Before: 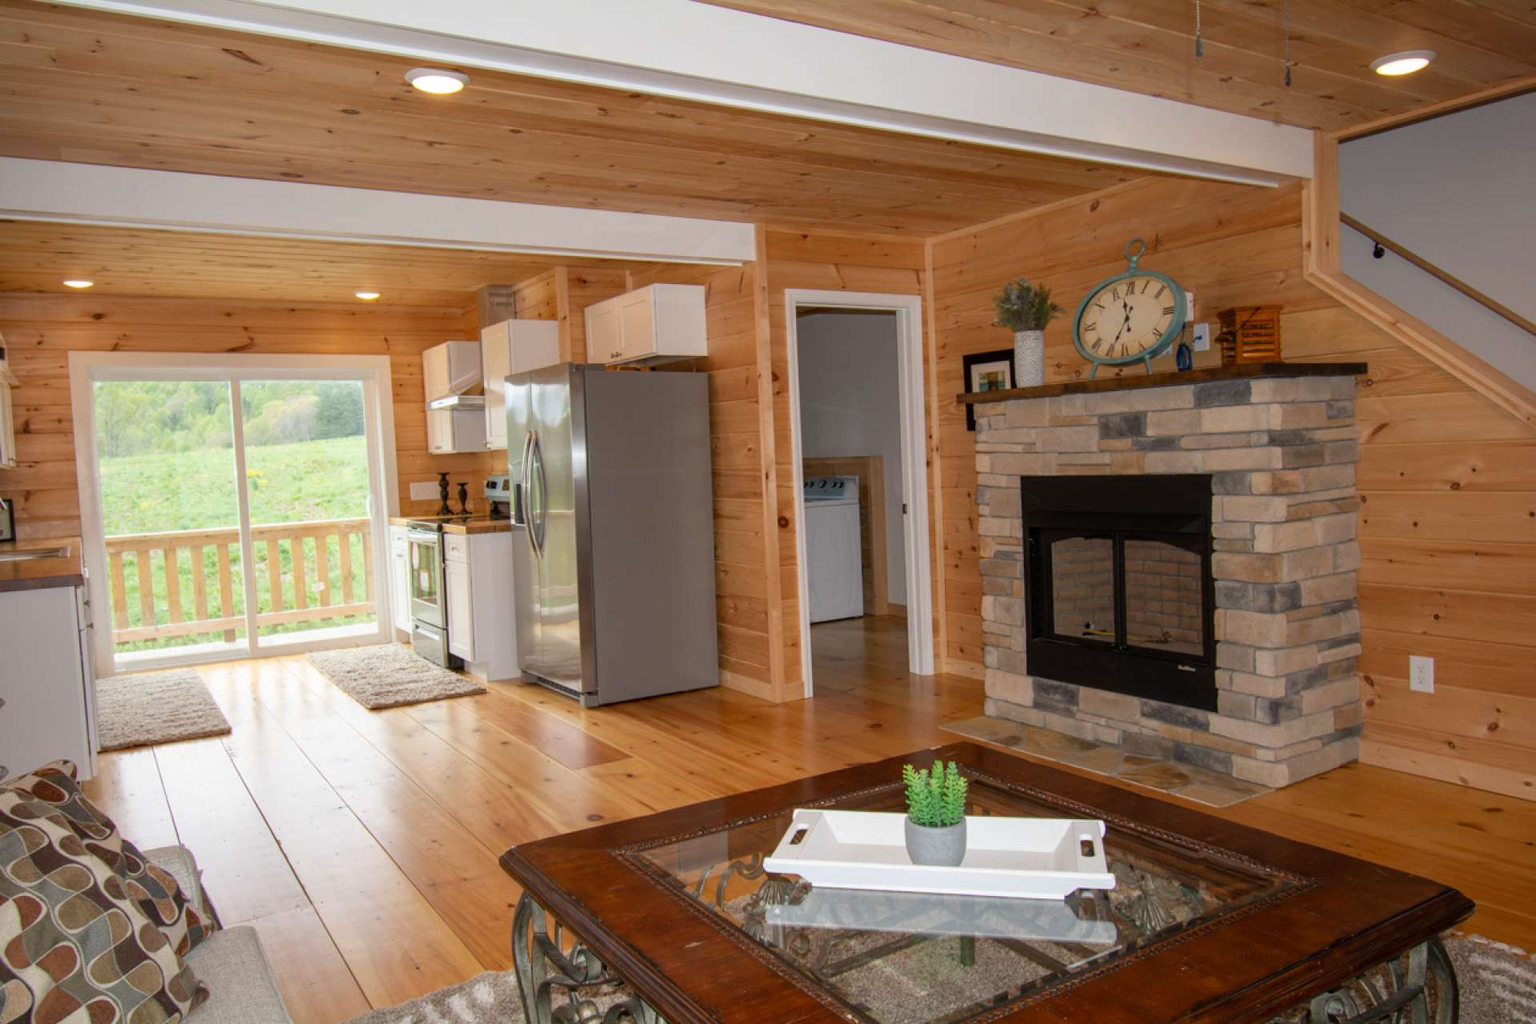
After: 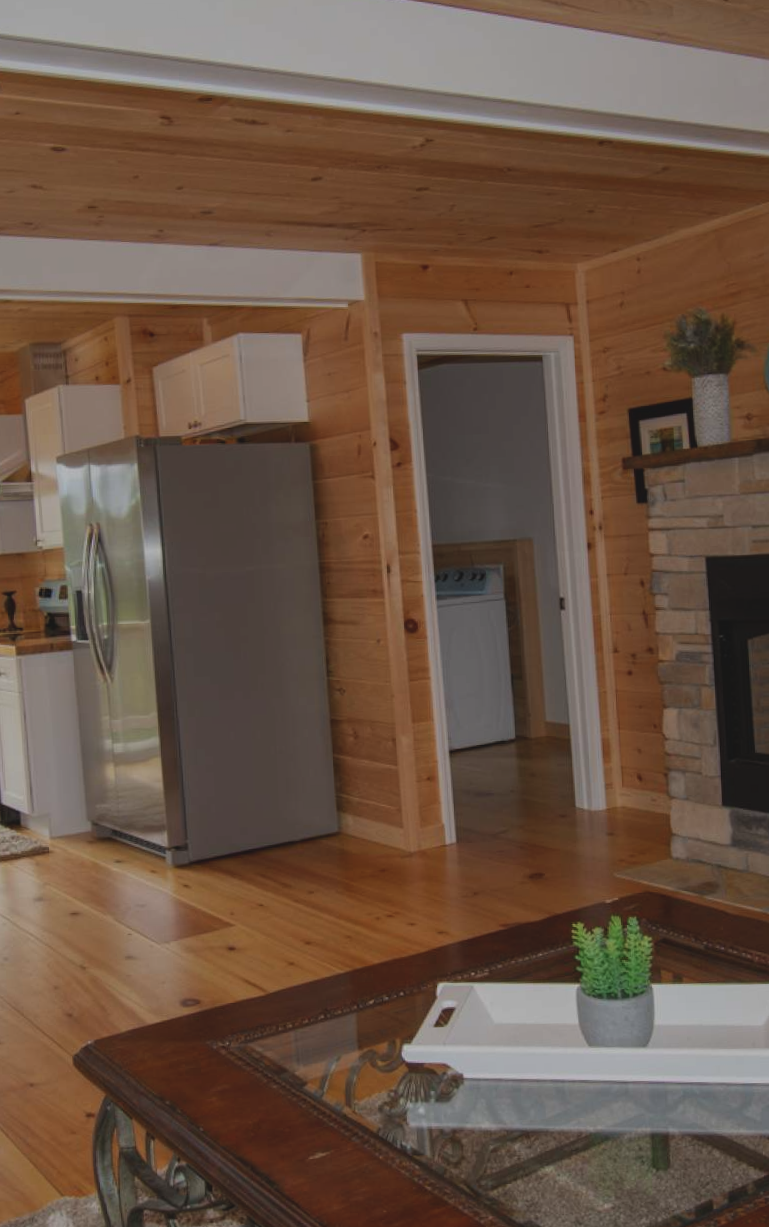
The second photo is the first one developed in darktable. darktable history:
exposure: black level correction -0.016, exposure -1.018 EV, compensate highlight preservation false
crop: left 28.583%, right 29.231%
rotate and perspective: rotation -2.12°, lens shift (vertical) 0.009, lens shift (horizontal) -0.008, automatic cropping original format, crop left 0.036, crop right 0.964, crop top 0.05, crop bottom 0.959
